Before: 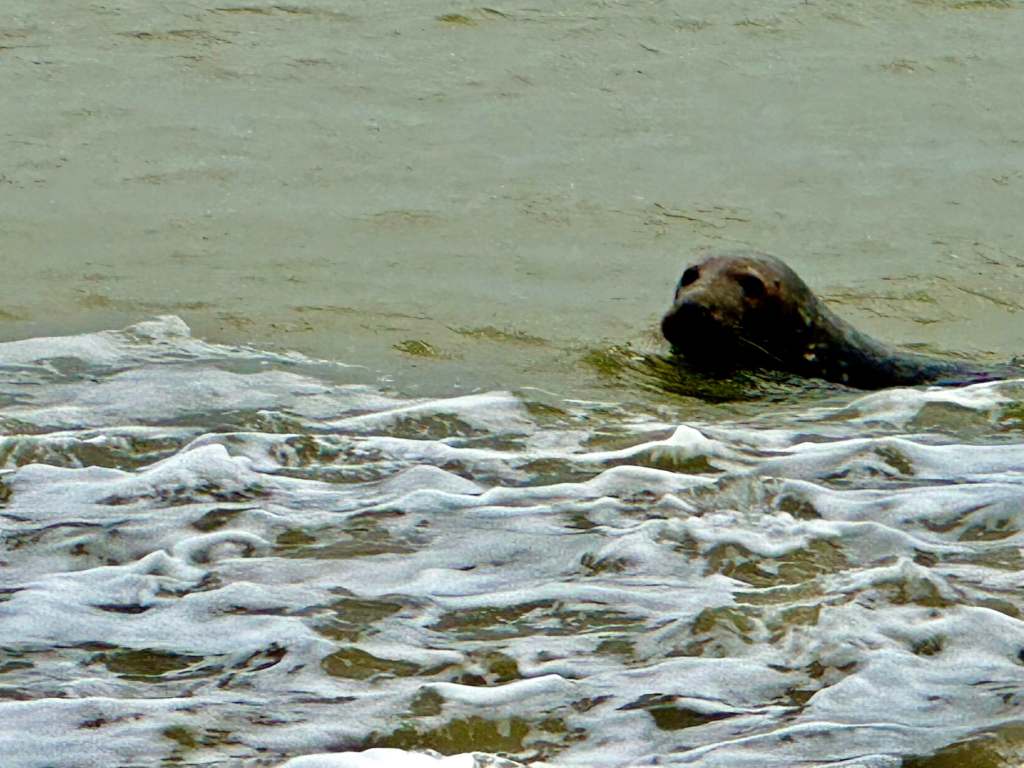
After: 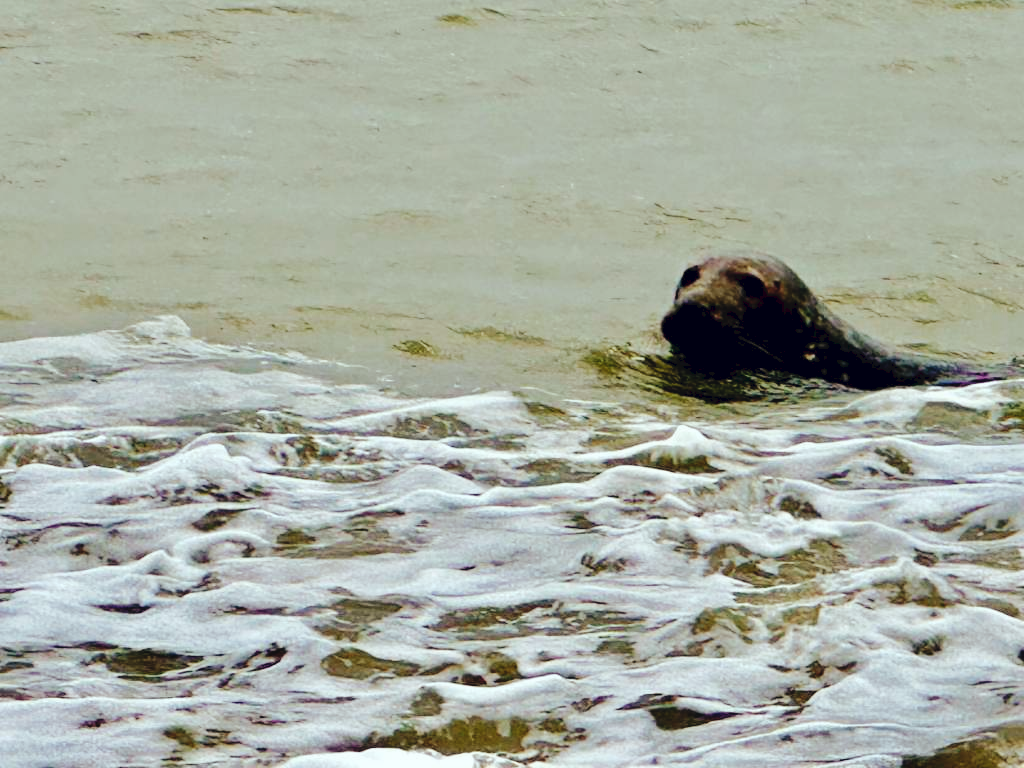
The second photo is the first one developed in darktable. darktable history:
tone curve: curves: ch0 [(0, 0) (0.003, 0.044) (0.011, 0.045) (0.025, 0.048) (0.044, 0.051) (0.069, 0.065) (0.1, 0.08) (0.136, 0.108) (0.177, 0.152) (0.224, 0.216) (0.277, 0.305) (0.335, 0.392) (0.399, 0.481) (0.468, 0.579) (0.543, 0.658) (0.623, 0.729) (0.709, 0.8) (0.801, 0.867) (0.898, 0.93) (1, 1)], preserve colors none
color look up table: target L [94.96, 87.9, 85.96, 78.31, 74.36, 52.58, 58.43, 57.8, 48.7, 45.55, 25.52, 8.802, 200.32, 88.91, 68.54, 69.46, 65.47, 48.22, 48.43, 43.68, 36.72, 32.99, 28.53, 23.03, 13.64, 88.26, 72.09, 63.69, 65.59, 57.95, 48.07, 52.48, 53.53, 43.89, 35.53, 35.31, 30.36, 36.17, 28.92, 9.28, 2.58, 84.85, 86.08, 74.77, 63.61, 52.35, 51.13, 36.92, 35.65], target a [-9.055, -7.592, -33.31, -58.05, -68.3, -48.02, -23.29, -40.06, -13.98, -37.8, -18.31, -9.307, 0, 5.148, 33.15, 31.35, 7.087, 65.96, 33.76, 62.49, 42.74, 5.179, 7.094, 31.69, 21.57, 19.17, 46.51, 73.3, 49.33, 2.413, 18.37, 62.35, 90.15, 46.81, 42.06, 32.84, 33.4, 55.46, 47.4, 33.78, 14, -39.48, -20.21, -29.56, -15.41, -21.16, 0.632, -6.552, -16.73], target b [24.17, 83.7, 70.1, 20.92, 42.58, 42.13, 18.1, 1.564, 42.92, 27.34, 18.42, 6.614, 0, 2.691, 7.769, 40.79, 43.47, 39.92, 44.56, 22.76, 9.065, 30.78, 8.769, 25.43, 12.38, -9.413, -18.78, -52.62, -47.66, 1.373, -69.98, -38.75, -69.71, -5.256, -53.98, -22.31, -1.768, -49.7, -72.24, -41.42, -7.314, -16, -9.331, -29, -42.89, -21.46, -29.84, -27.82, -7.853], num patches 49
